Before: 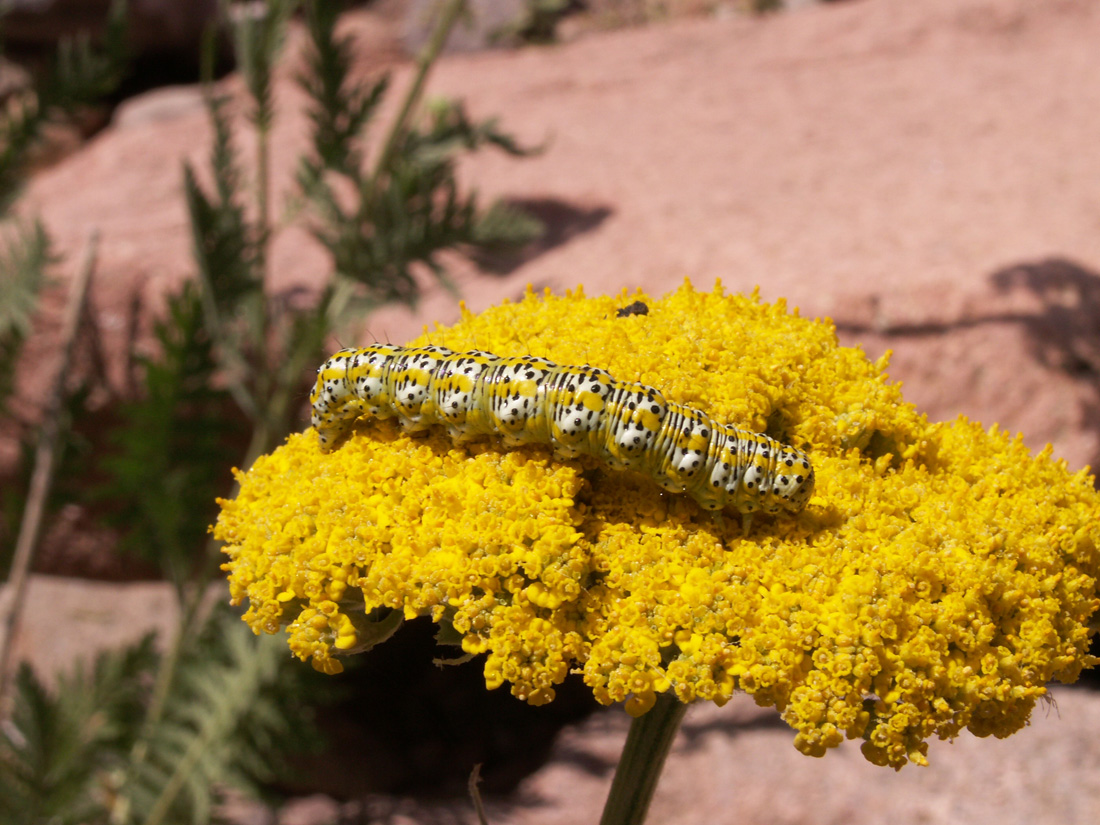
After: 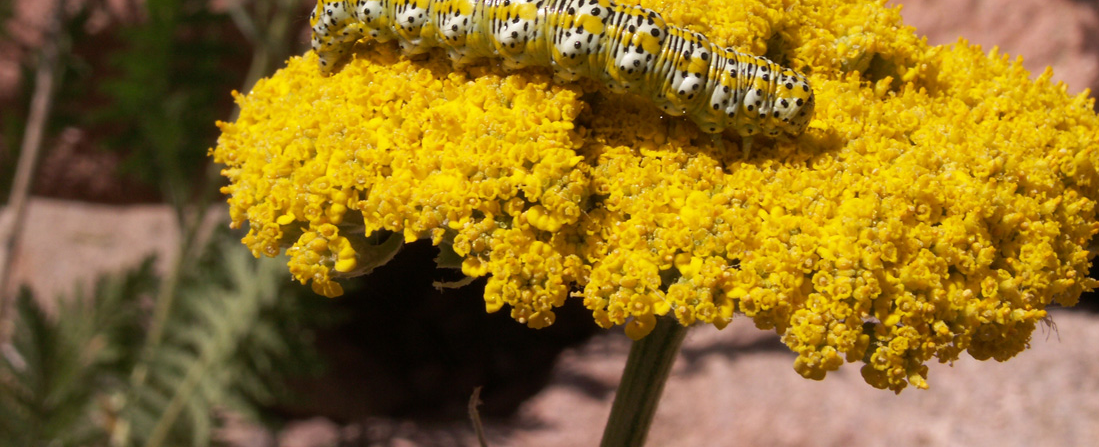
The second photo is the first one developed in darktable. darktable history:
crop and rotate: top 45.751%, right 0.019%
